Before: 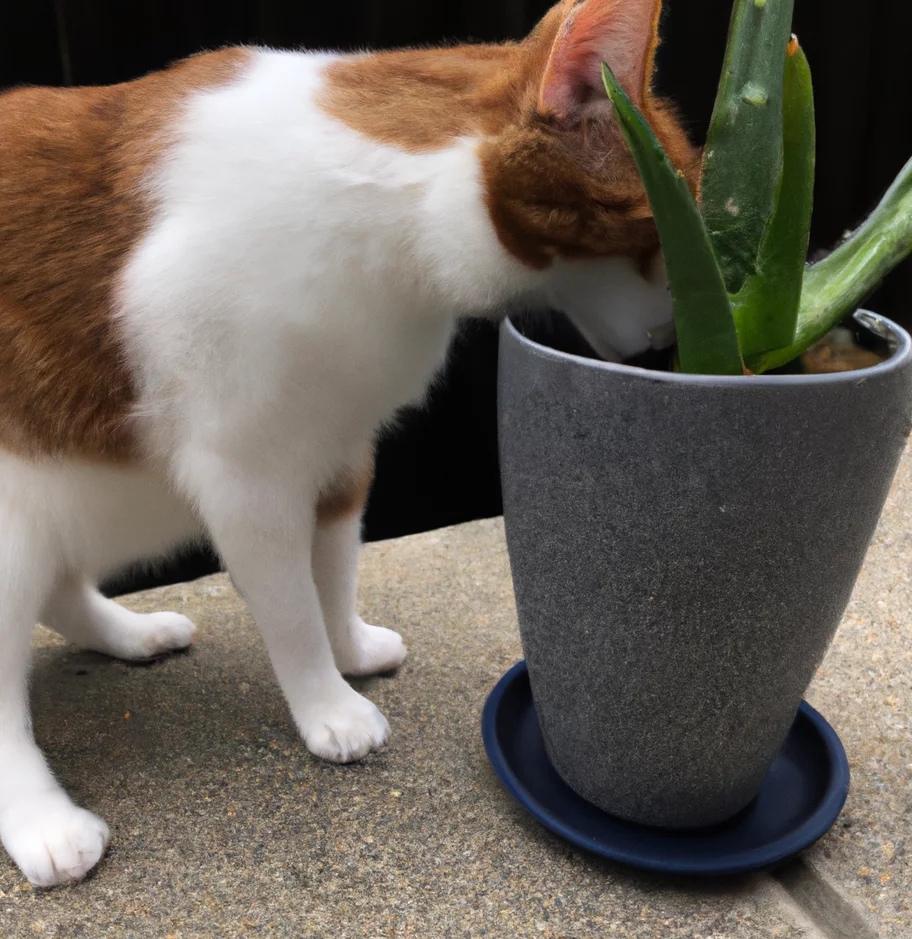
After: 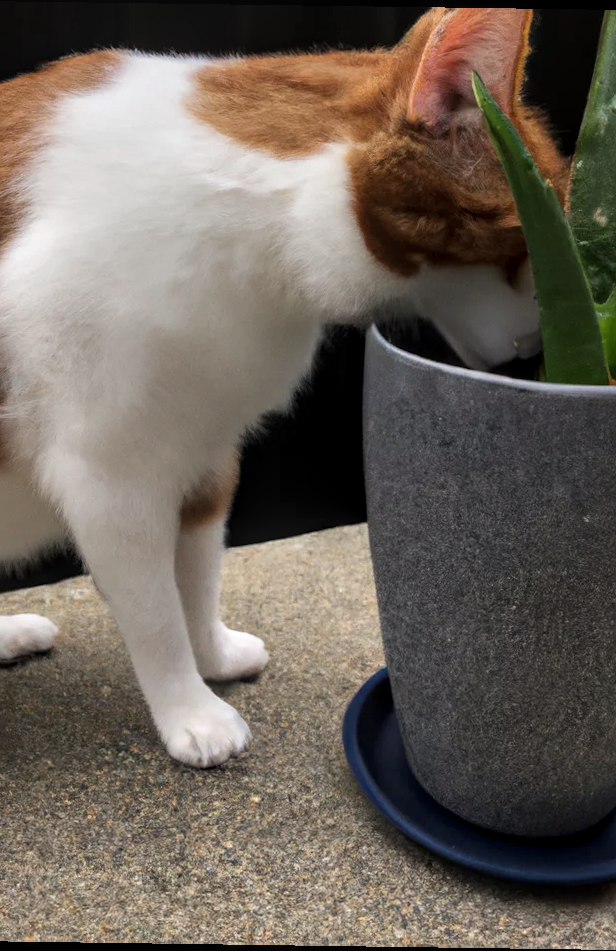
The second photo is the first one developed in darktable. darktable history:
white balance: red 1.009, blue 0.985
rotate and perspective: rotation 0.8°, automatic cropping off
crop: left 15.419%, right 17.914%
local contrast: on, module defaults
